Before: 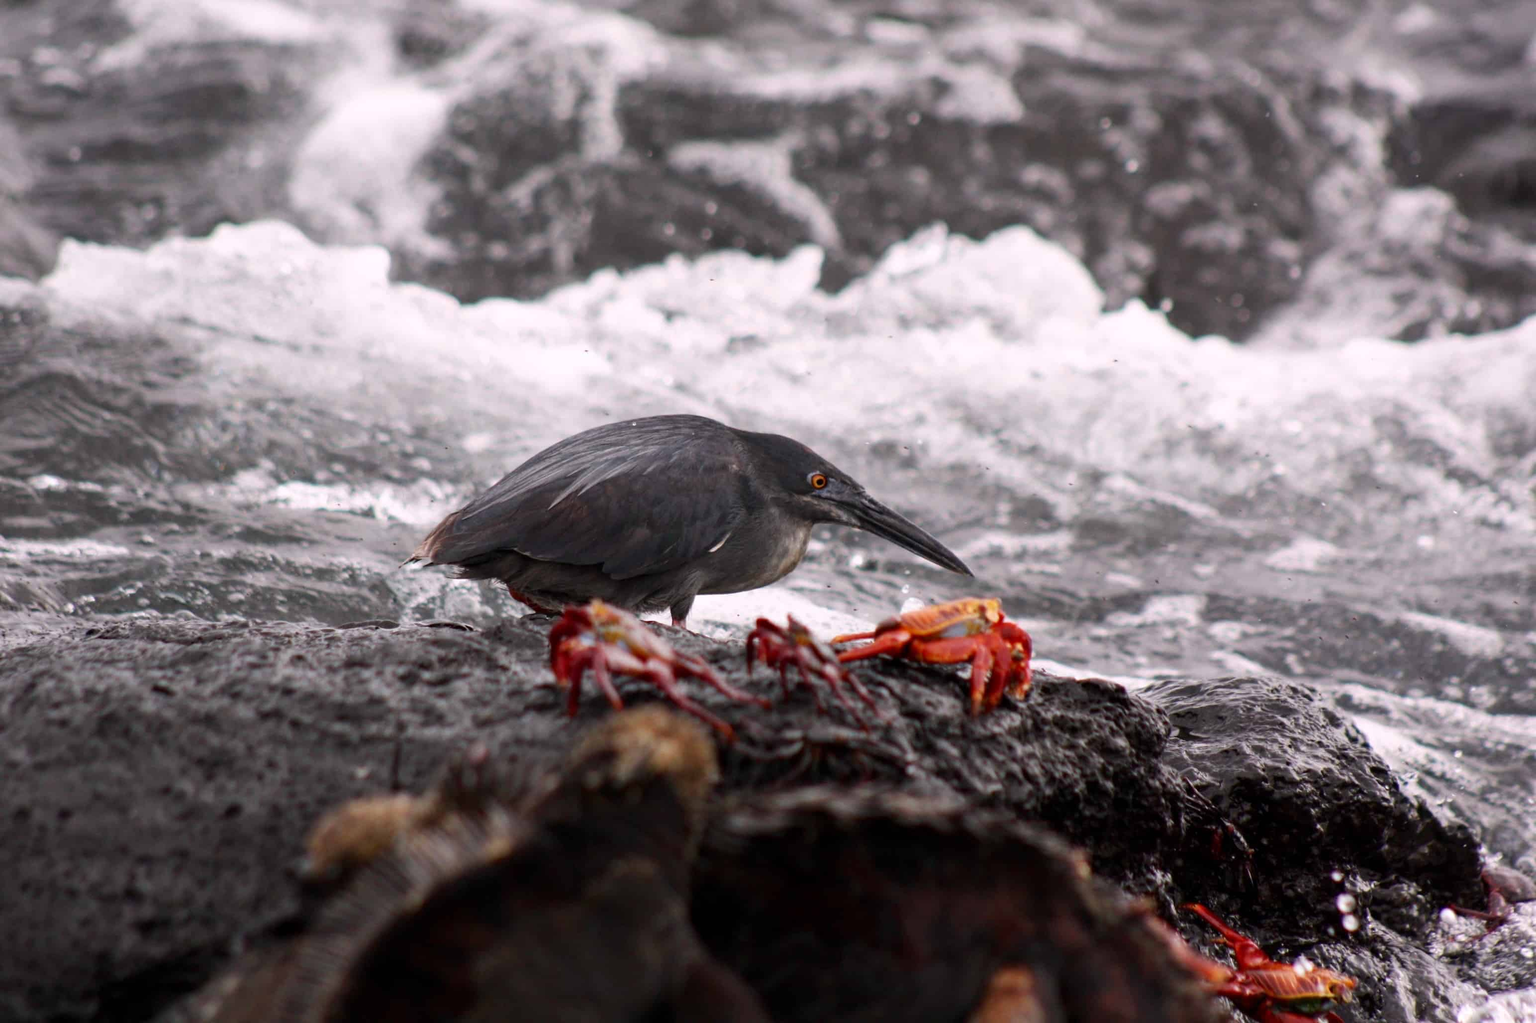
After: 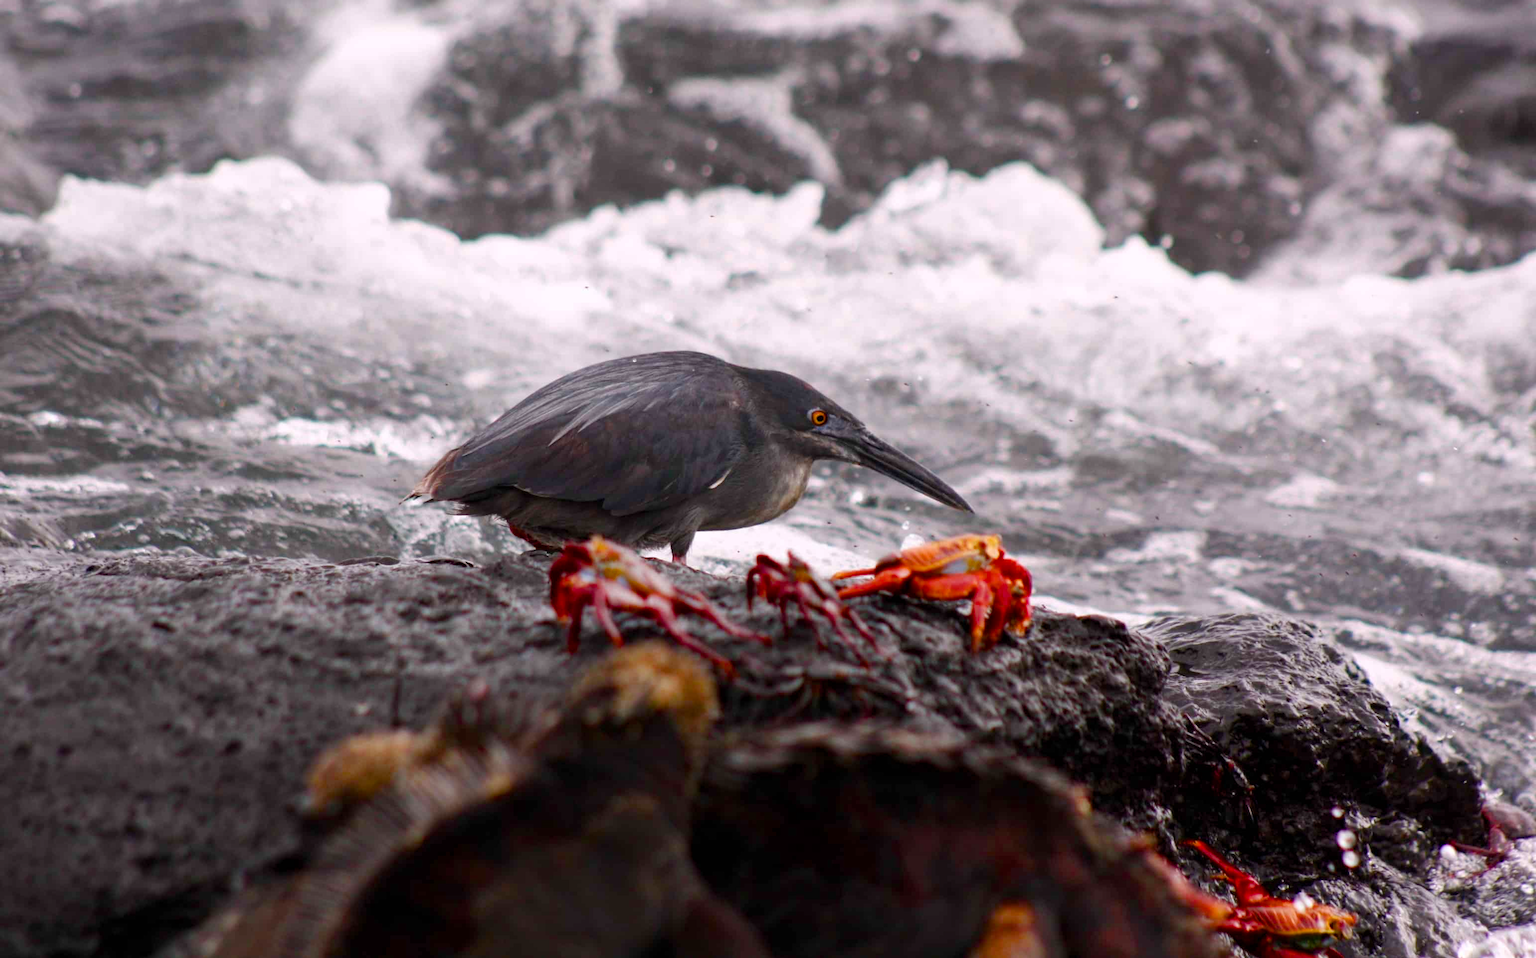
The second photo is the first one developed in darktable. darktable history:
crop and rotate: top 6.25%
color balance rgb: perceptual saturation grading › global saturation 35%, perceptual saturation grading › highlights -30%, perceptual saturation grading › shadows 35%, perceptual brilliance grading › global brilliance 3%, perceptual brilliance grading › highlights -3%, perceptual brilliance grading › shadows 3%
